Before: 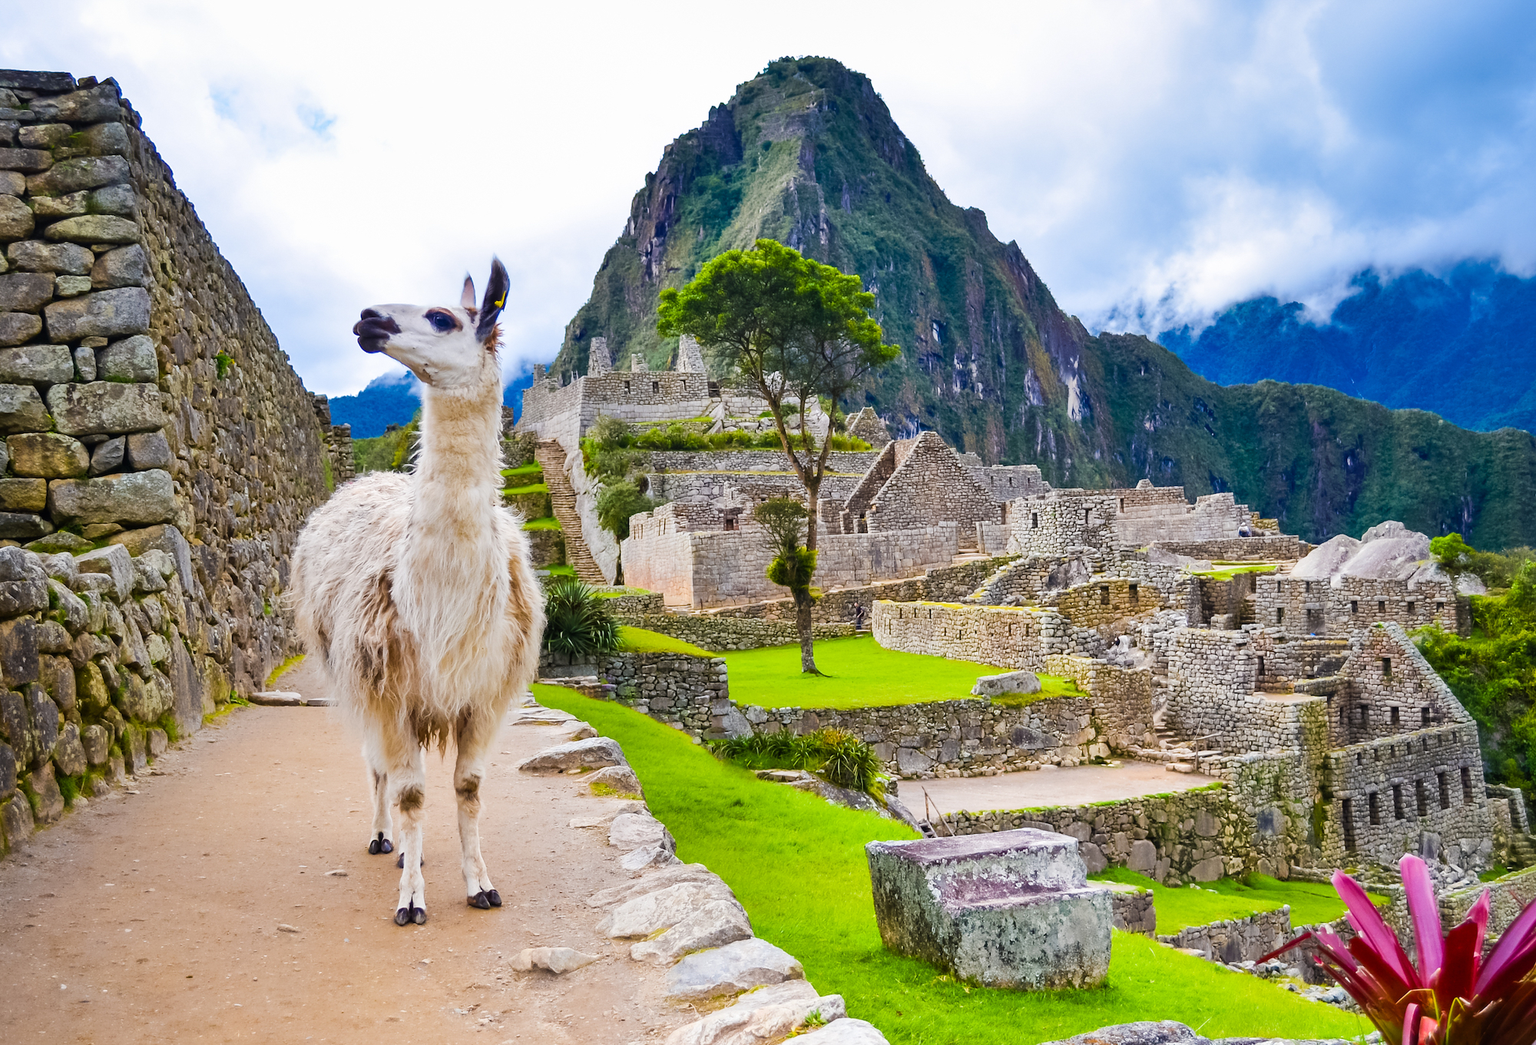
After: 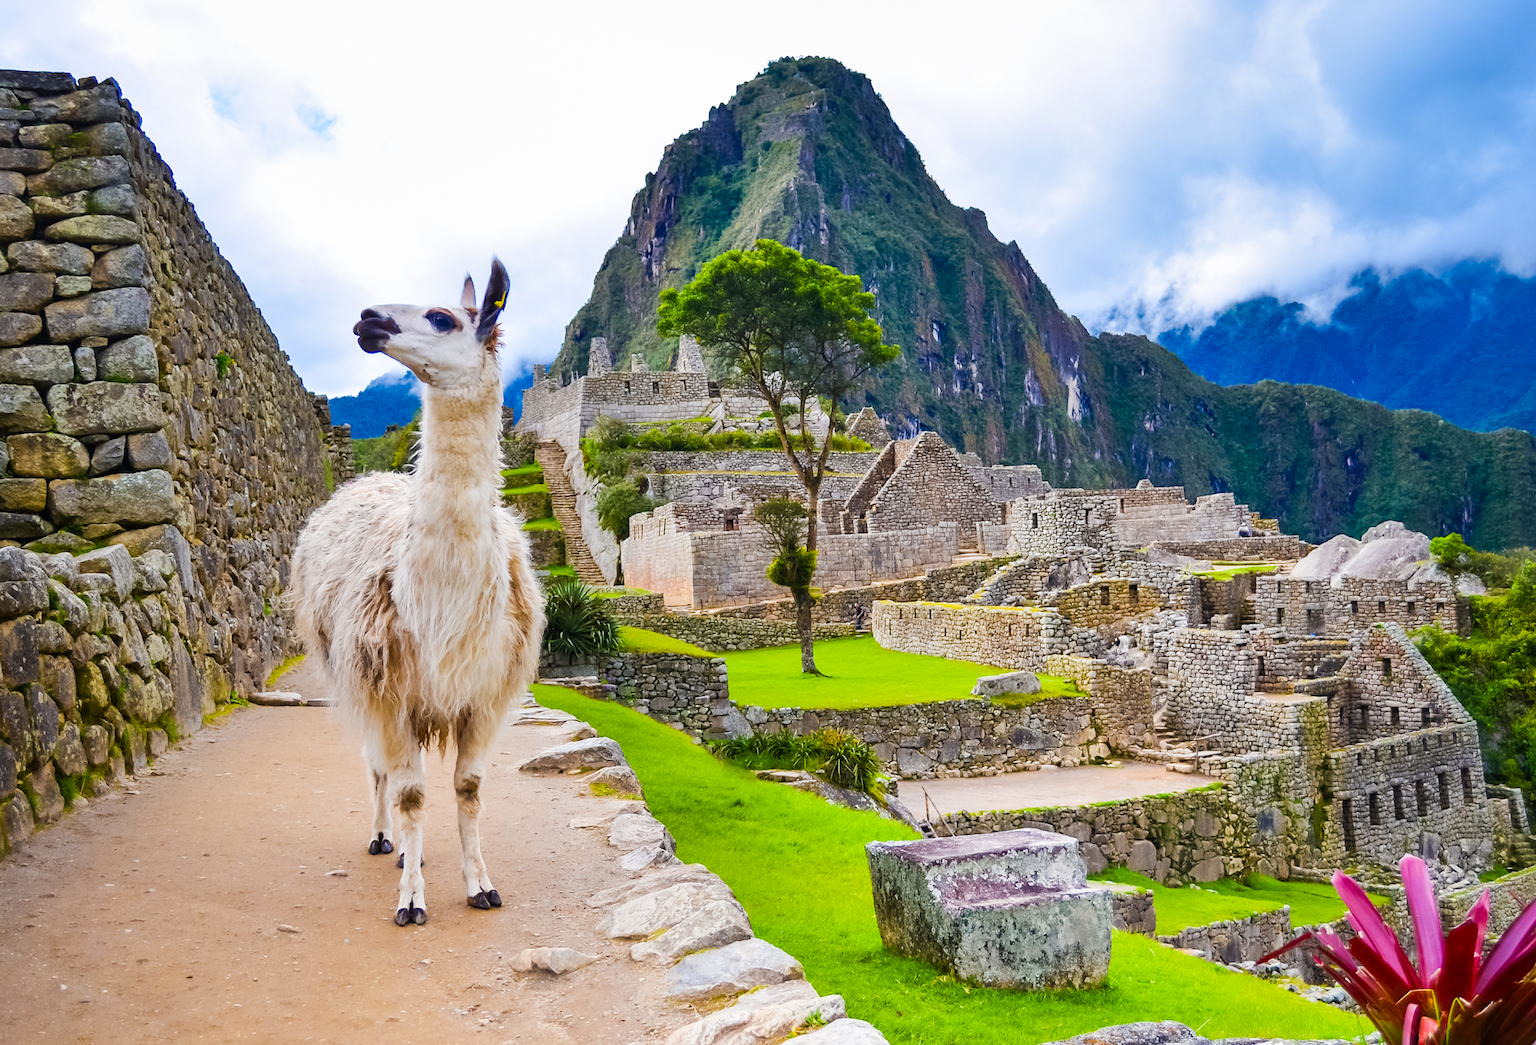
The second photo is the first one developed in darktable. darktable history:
contrast brightness saturation: contrast 0.039, saturation 0.066
